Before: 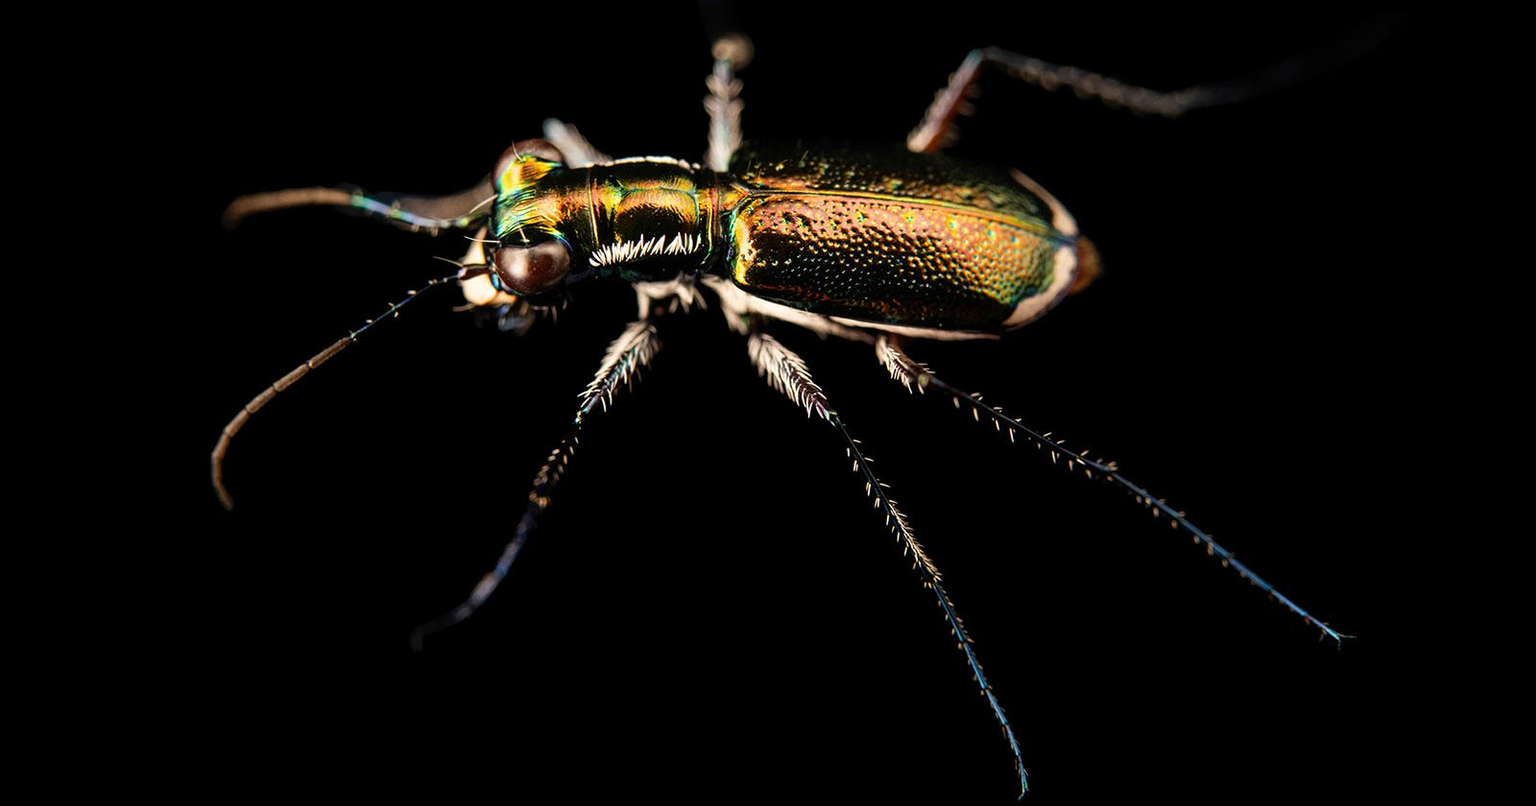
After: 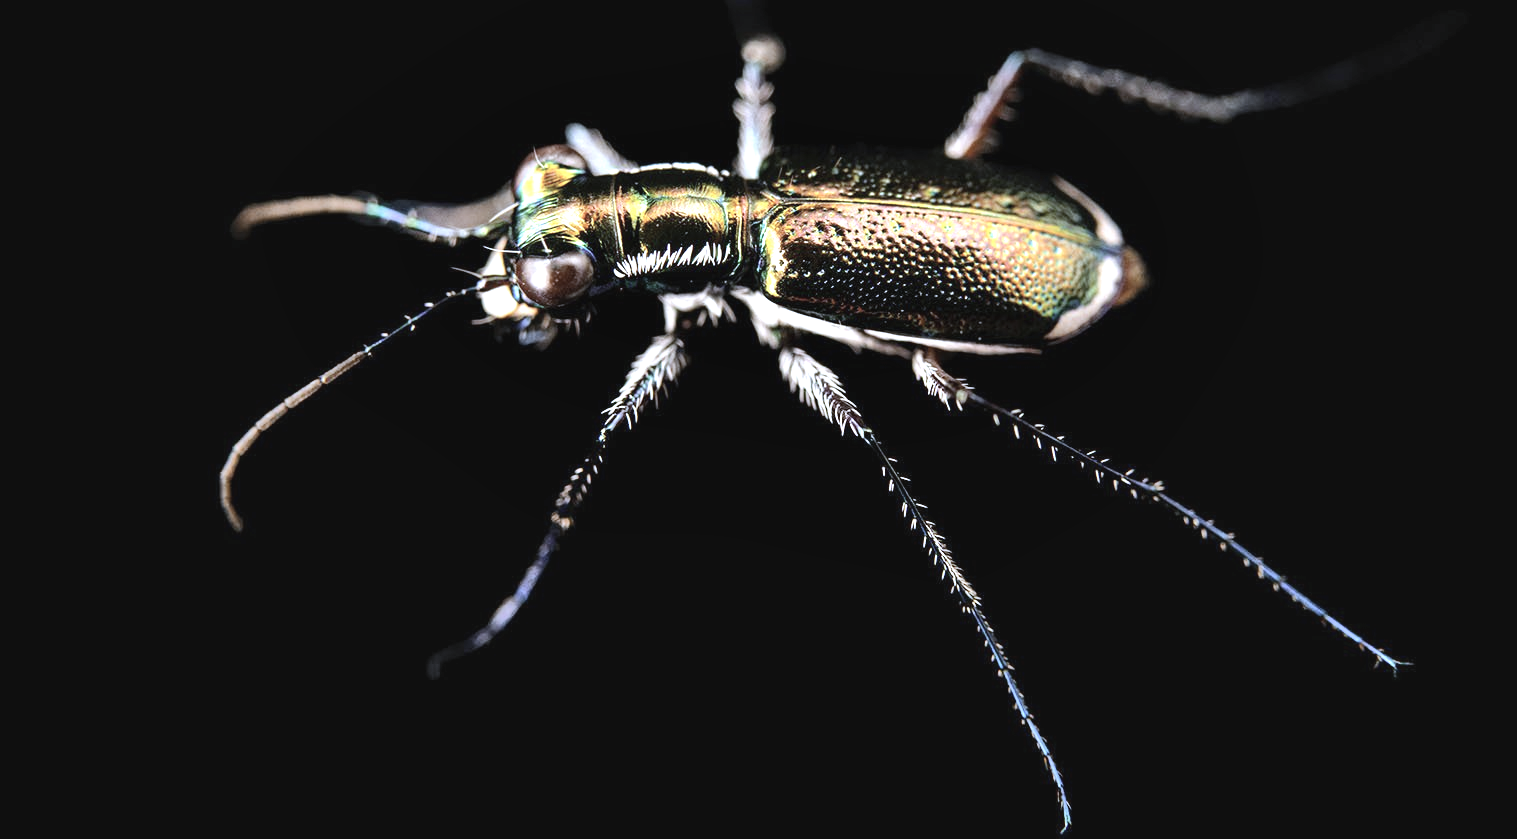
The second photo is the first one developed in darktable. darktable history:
contrast brightness saturation: contrast -0.05, saturation -0.41
shadows and highlights: shadows 37.27, highlights -28.18, soften with gaussian
tone equalizer: on, module defaults
crop and rotate: right 5.167%
exposure: black level correction 0, exposure 0.95 EV, compensate exposure bias true, compensate highlight preservation false
white balance: red 0.871, blue 1.249
